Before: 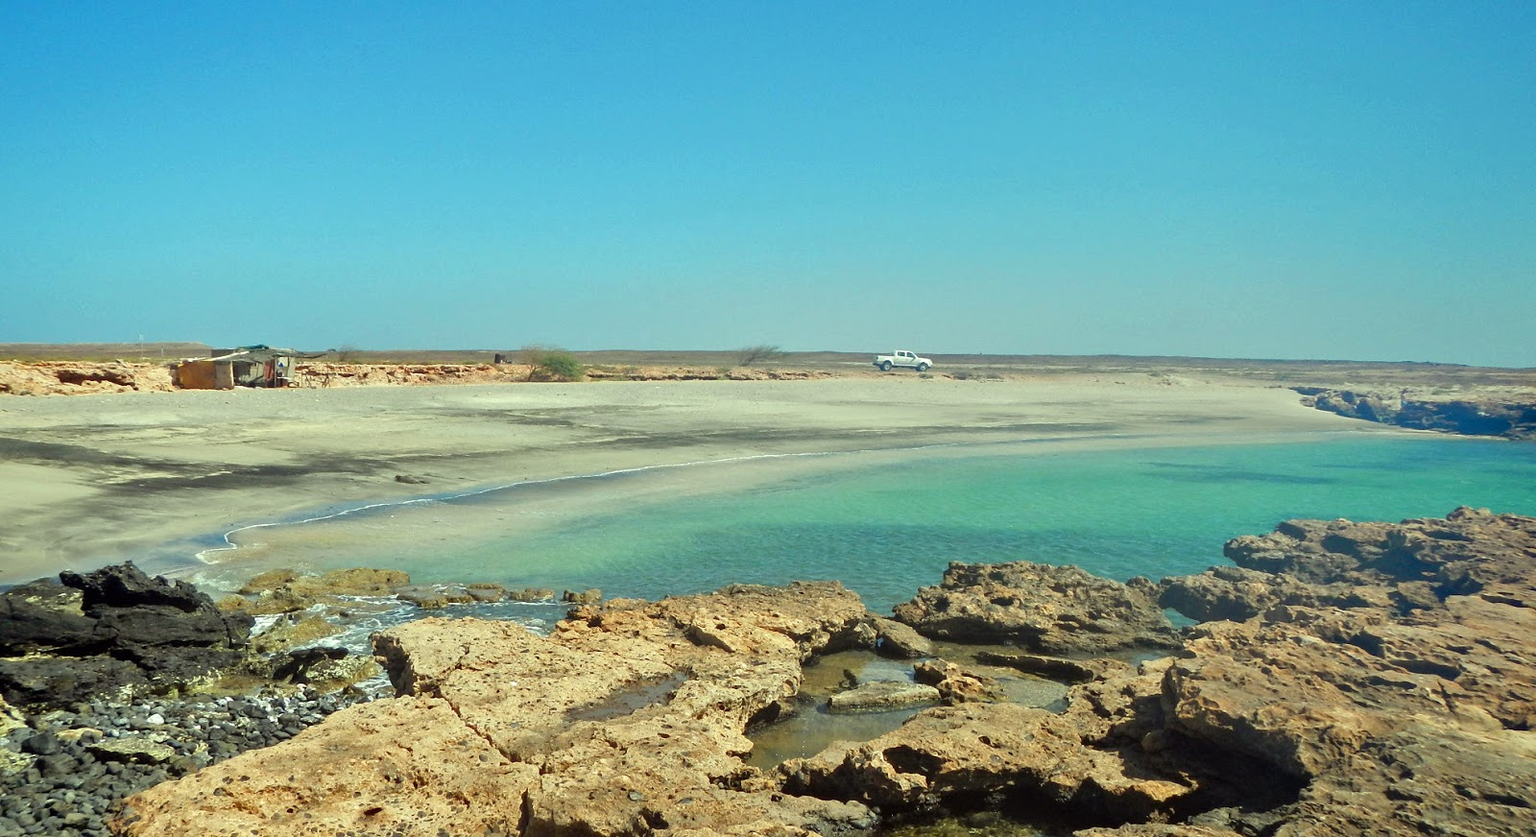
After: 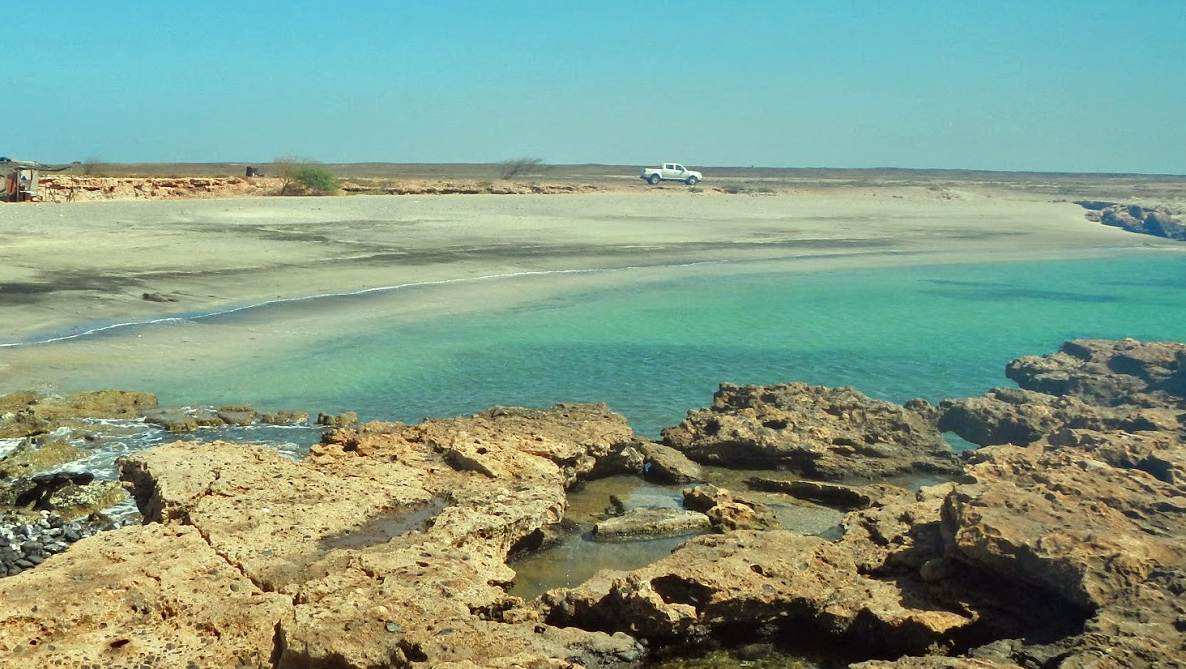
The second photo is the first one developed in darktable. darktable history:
crop: left 16.832%, top 23.193%, right 9.033%
